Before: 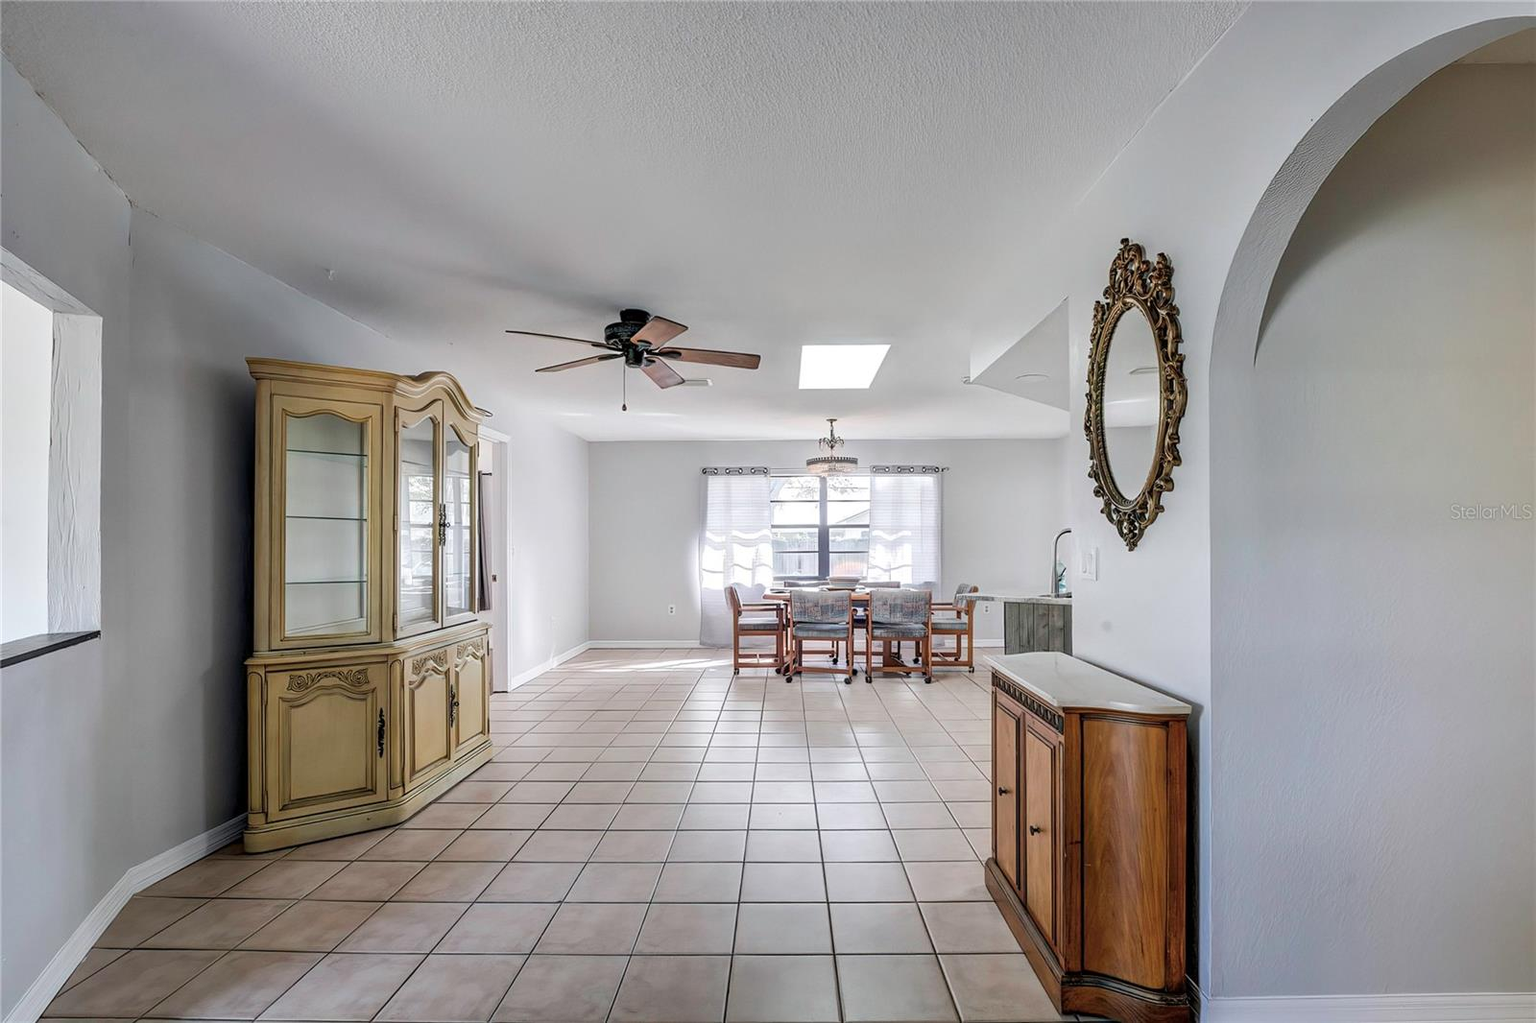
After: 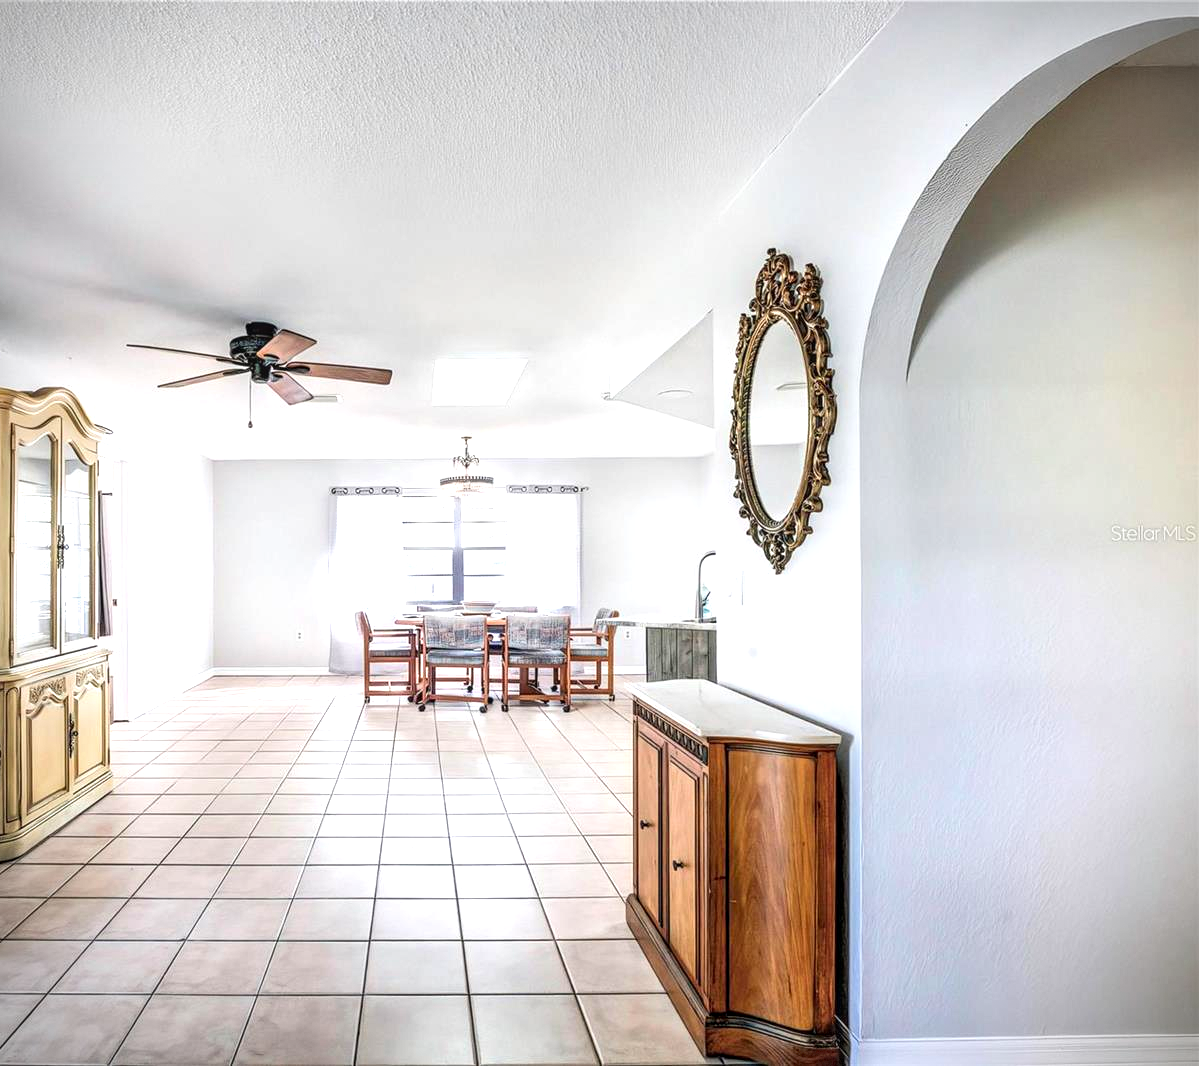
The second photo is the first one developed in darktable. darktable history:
exposure: black level correction 0, exposure 0.894 EV, compensate highlight preservation false
local contrast: detail 130%
vignetting: fall-off start 91.28%, dithering 8-bit output
contrast brightness saturation: contrast 0.103, brightness 0.03, saturation 0.092
crop and rotate: left 25.039%
